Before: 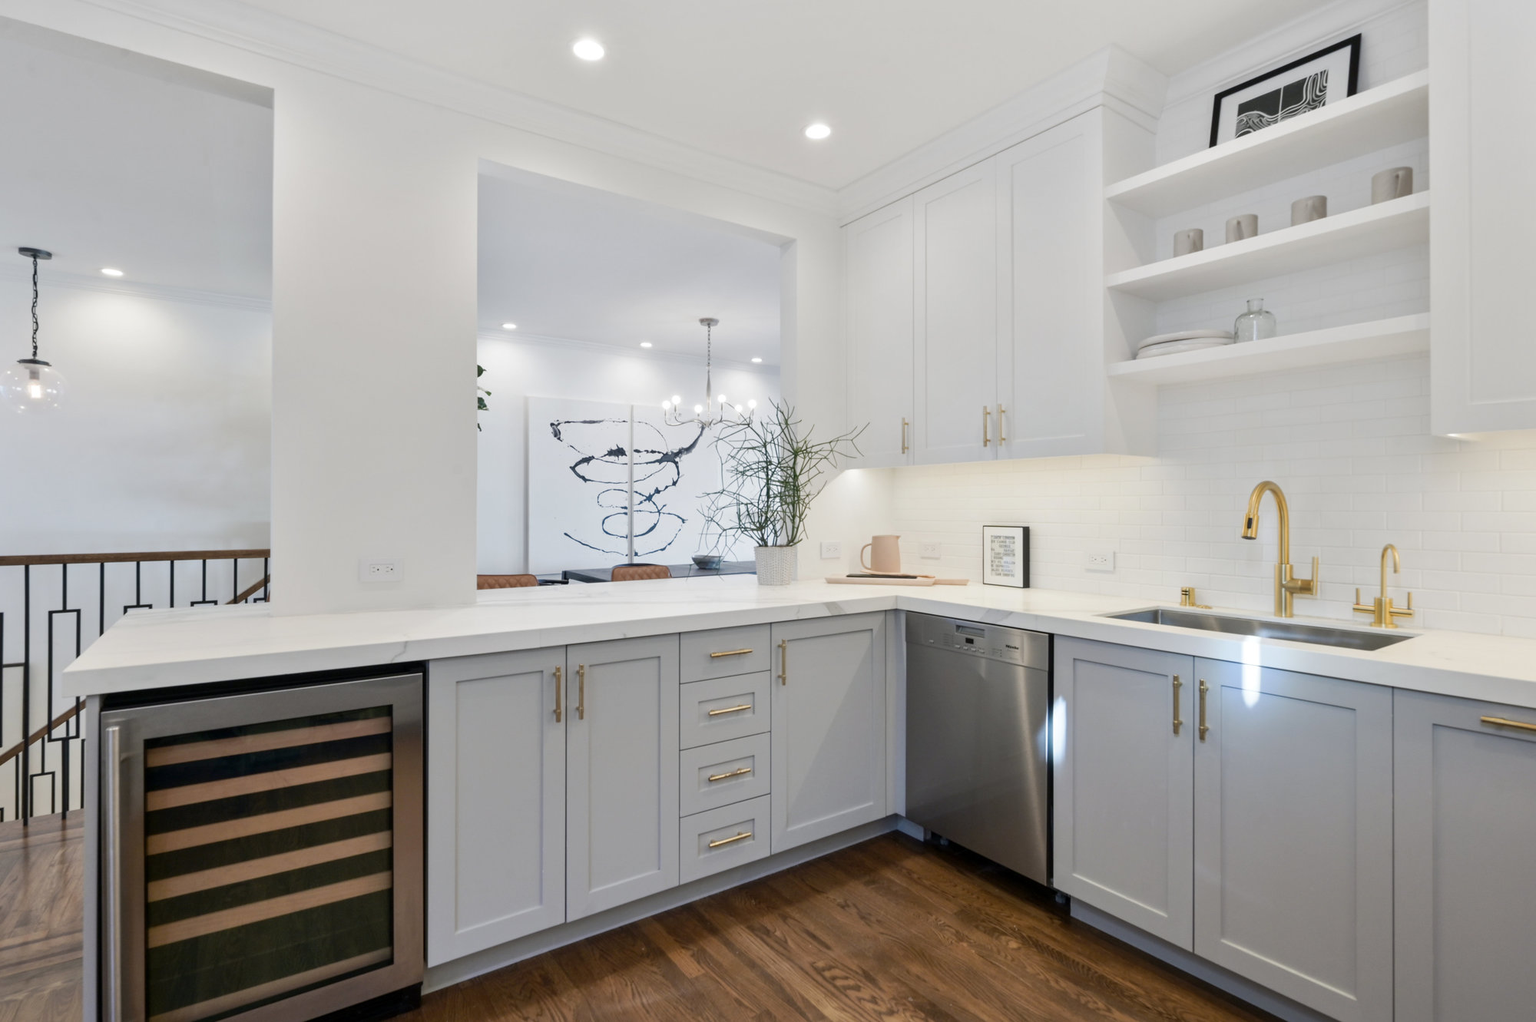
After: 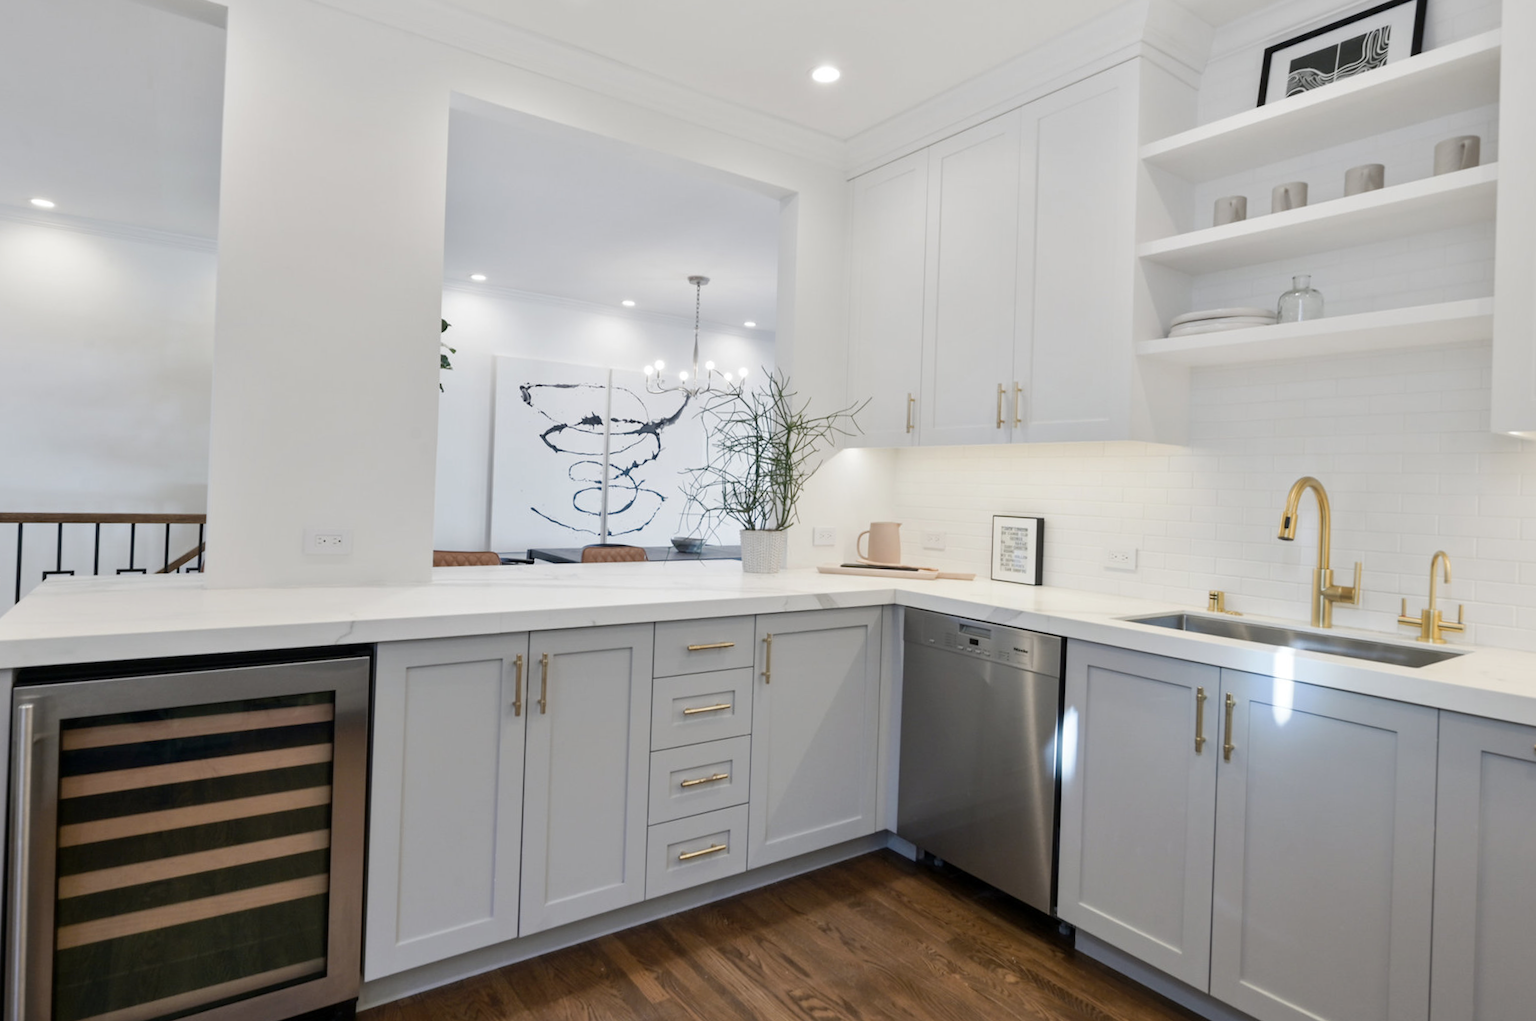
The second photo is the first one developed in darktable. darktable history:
contrast brightness saturation: saturation -0.084
exposure: compensate exposure bias true, compensate highlight preservation false
crop and rotate: angle -1.96°, left 3.128%, top 4.292%, right 1.603%, bottom 0.447%
